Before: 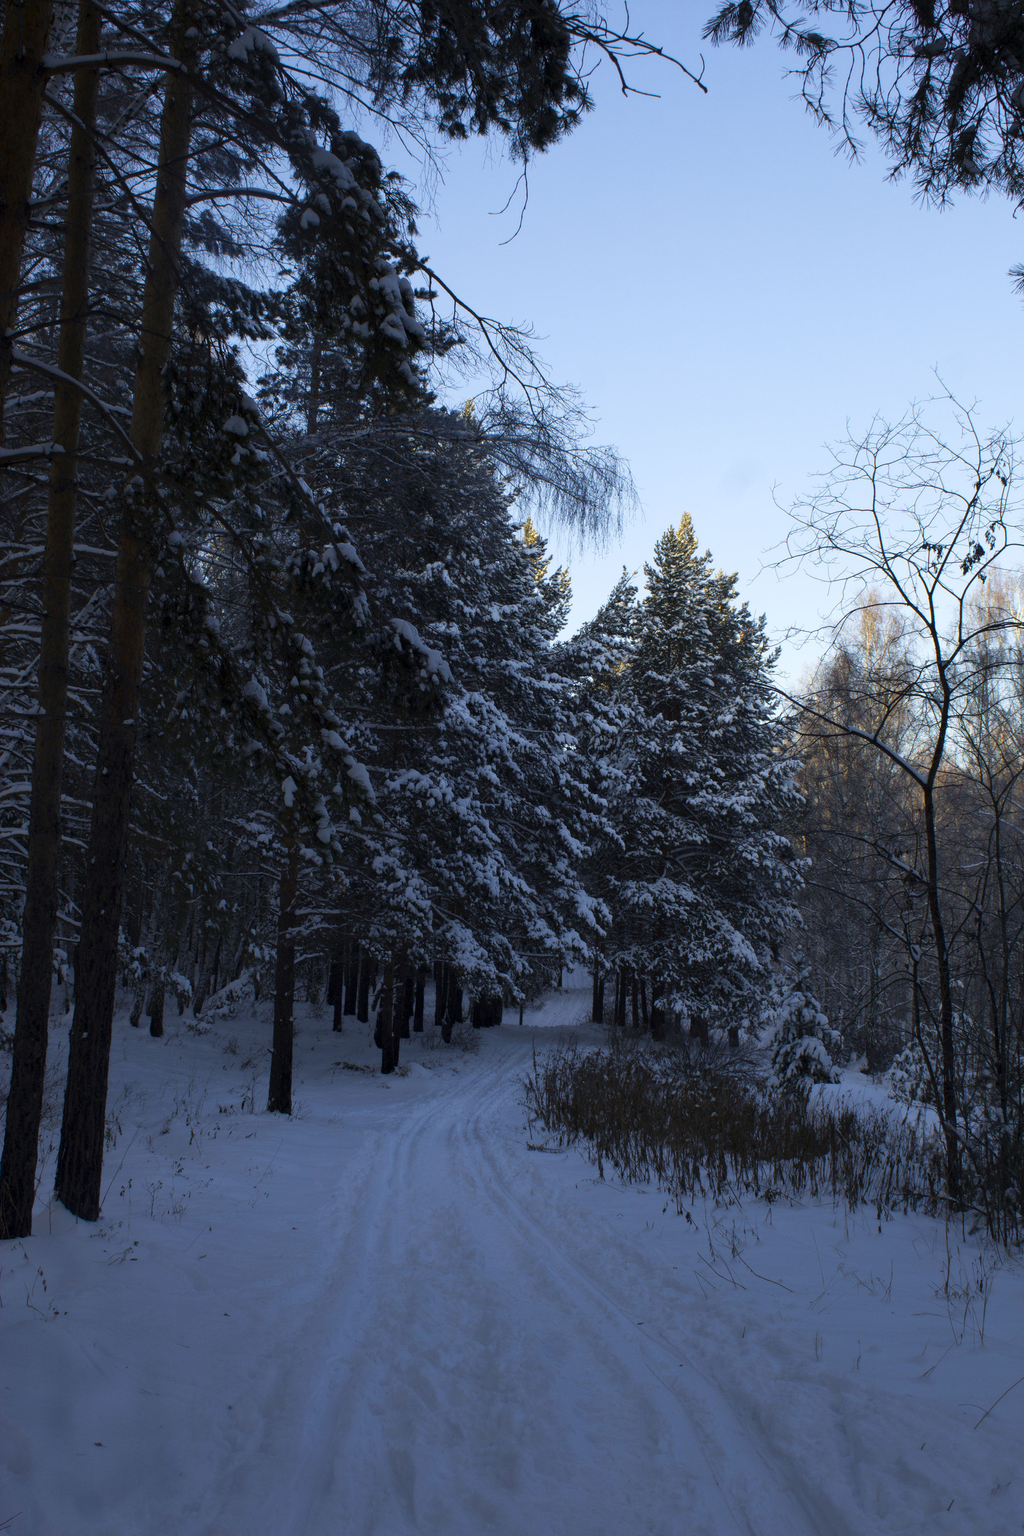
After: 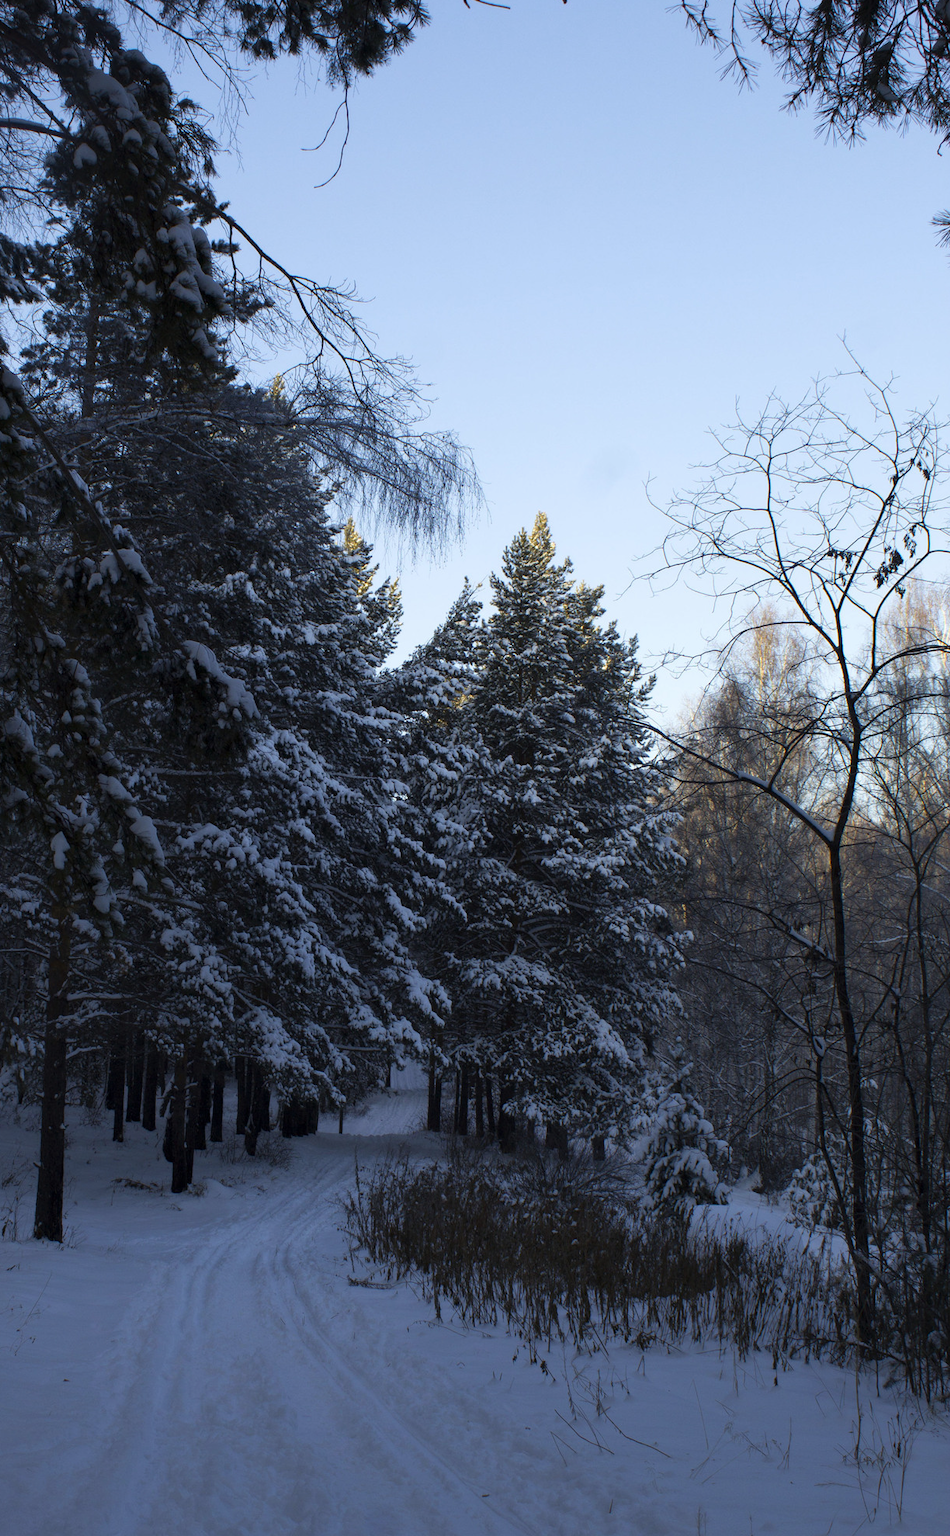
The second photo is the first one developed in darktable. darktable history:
contrast brightness saturation: saturation -0.057
crop: left 23.469%, top 5.886%, bottom 11.634%
